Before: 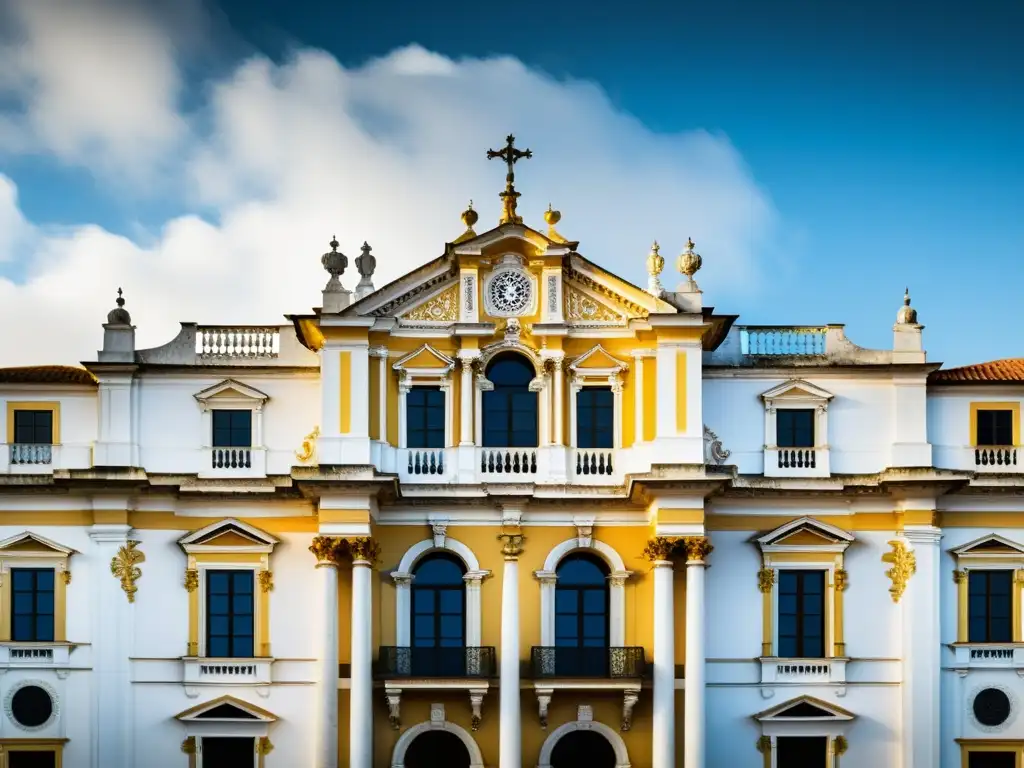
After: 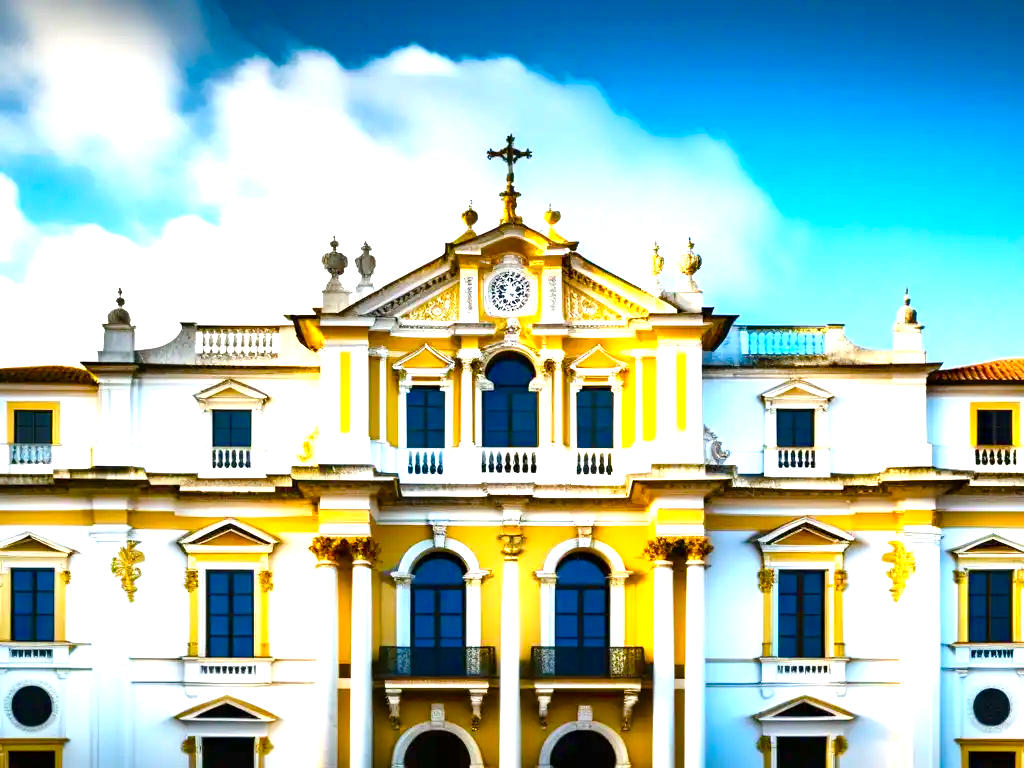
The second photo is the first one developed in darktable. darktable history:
color balance rgb: perceptual saturation grading › global saturation -0.072%, perceptual saturation grading › mid-tones 6.455%, perceptual saturation grading › shadows 72.371%, global vibrance 34.215%
exposure: exposure 1.157 EV, compensate highlight preservation false
